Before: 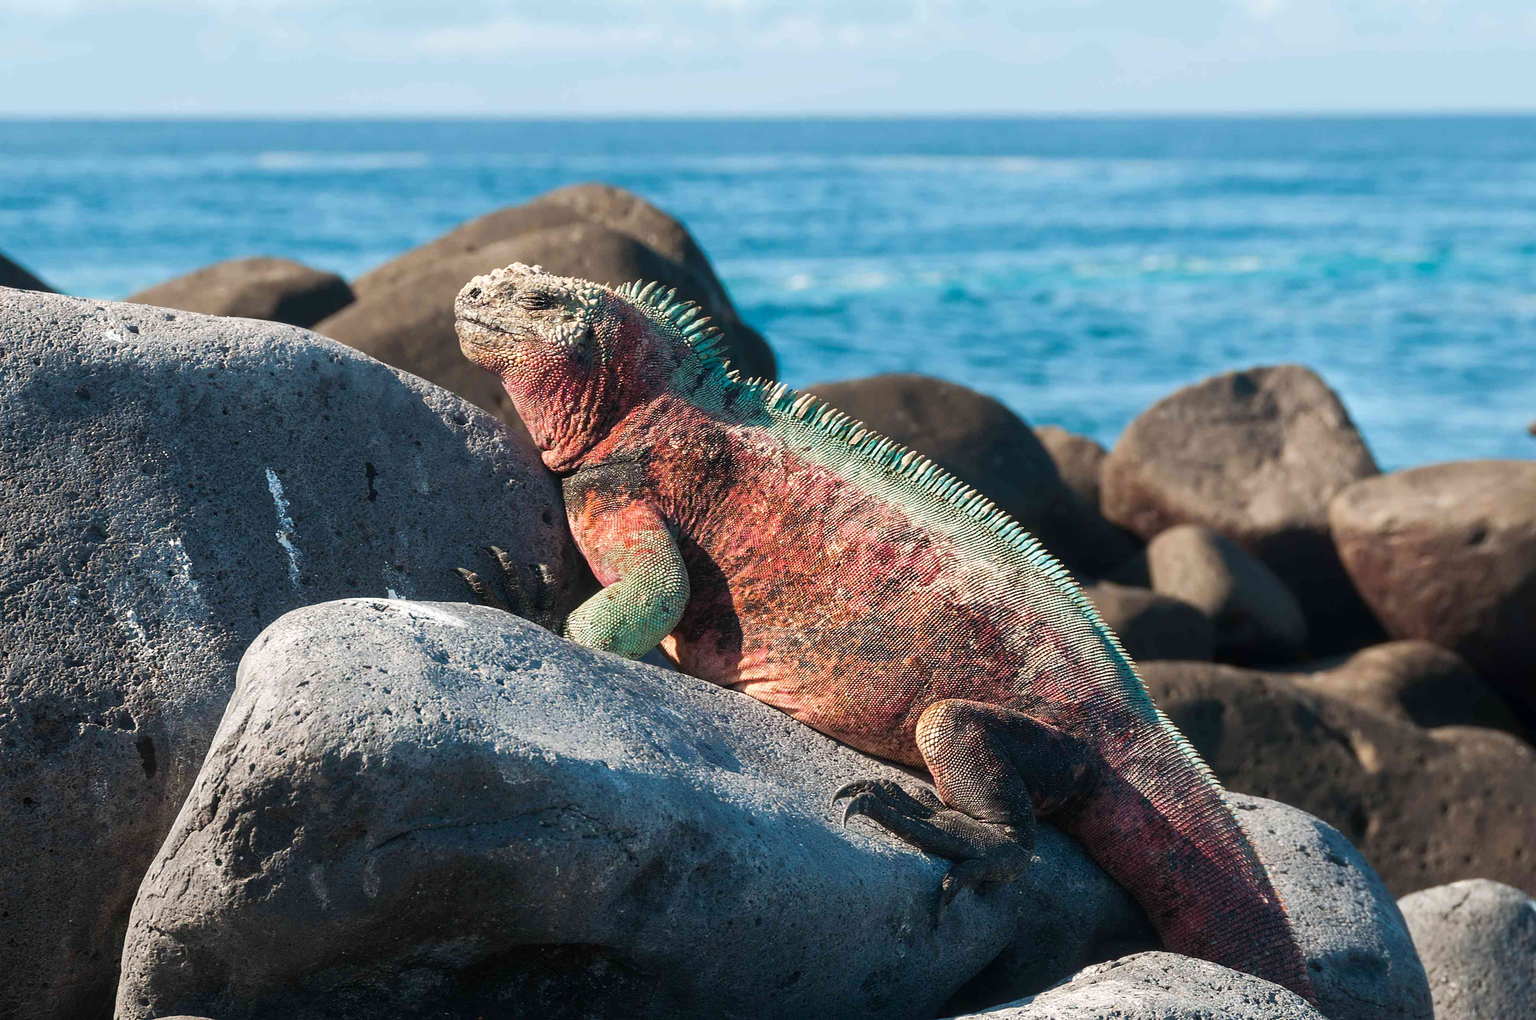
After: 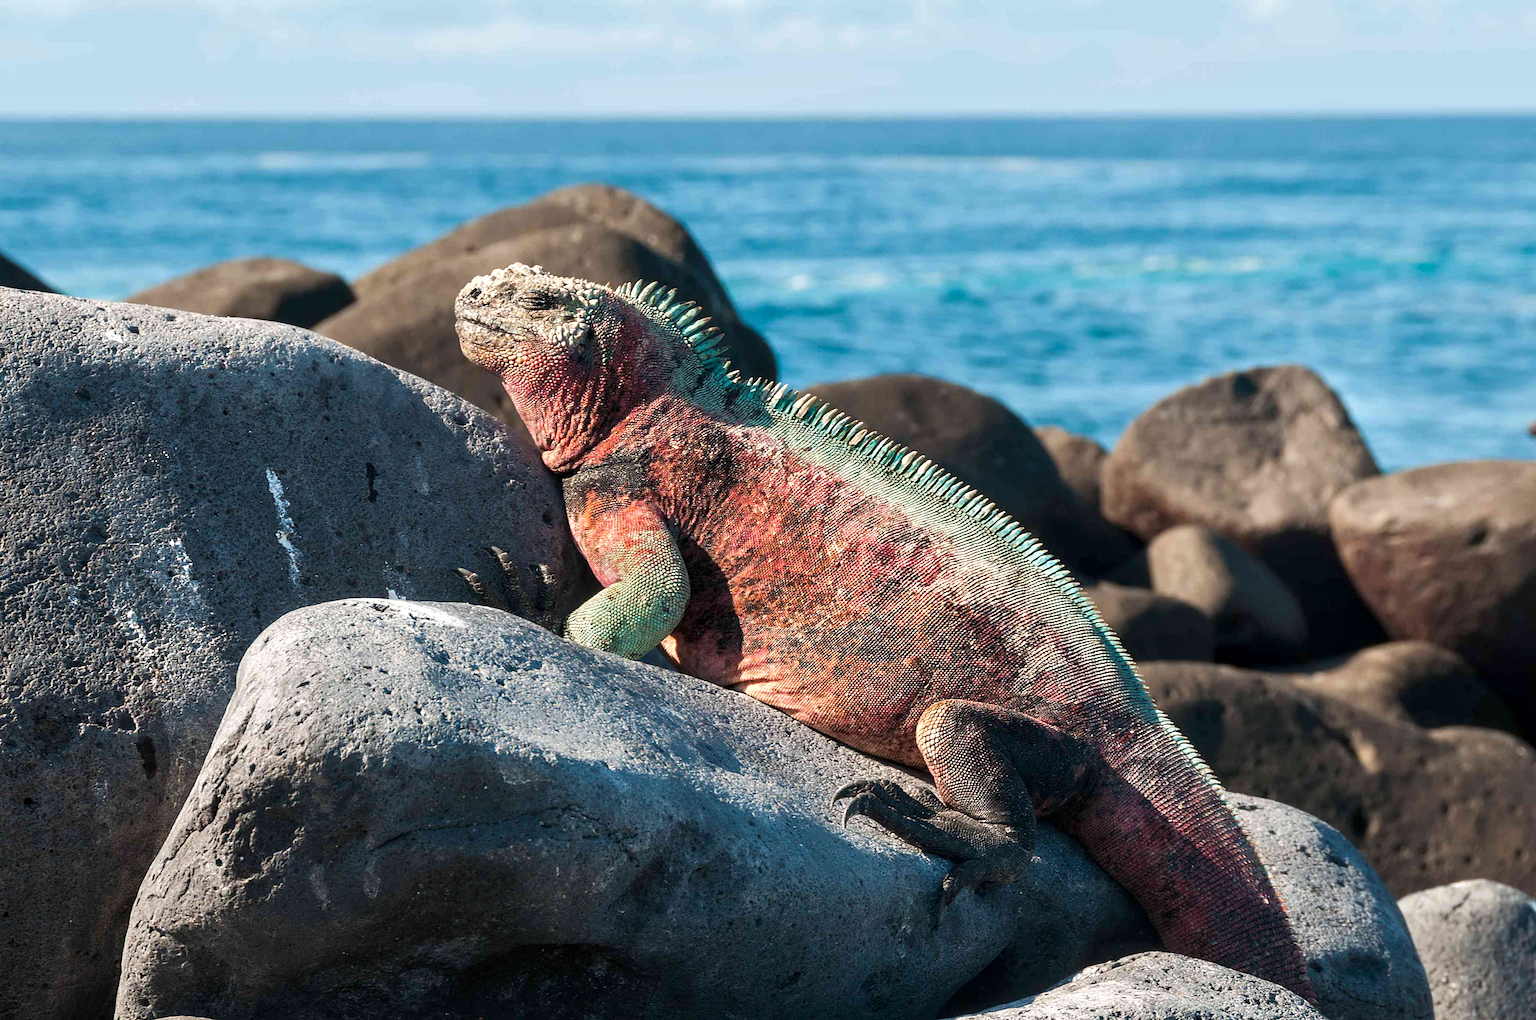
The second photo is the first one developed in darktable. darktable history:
contrast equalizer: y [[0.601, 0.6, 0.598, 0.598, 0.6, 0.601], [0.5 ×6], [0.5 ×6], [0 ×6], [0 ×6]], mix 0.342
